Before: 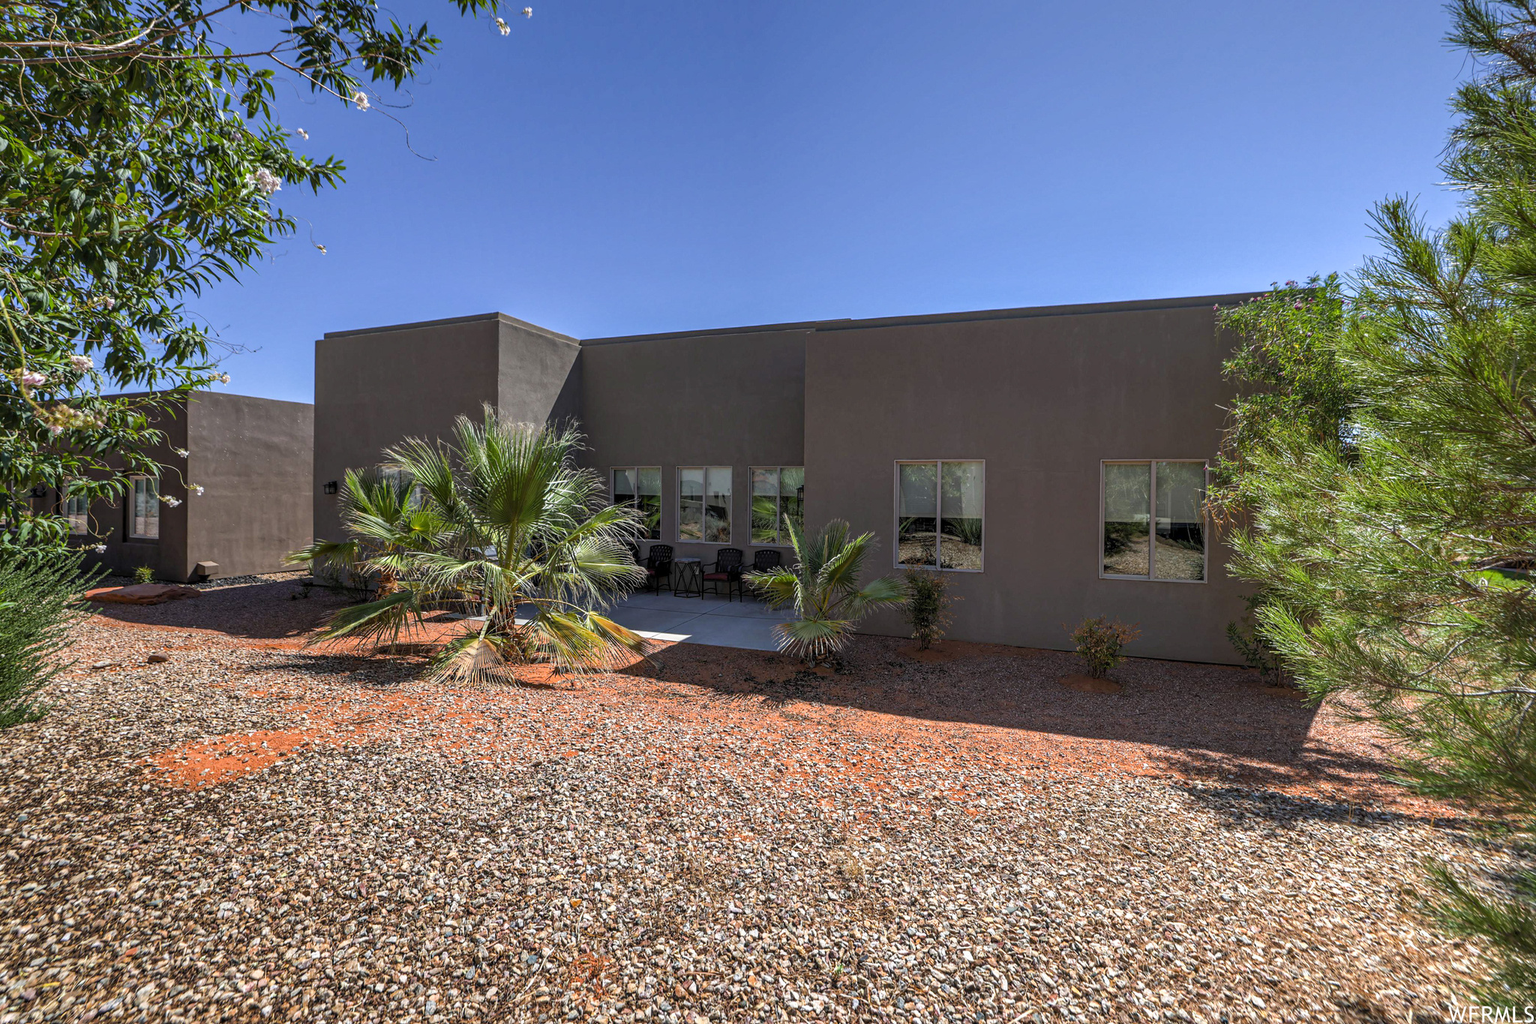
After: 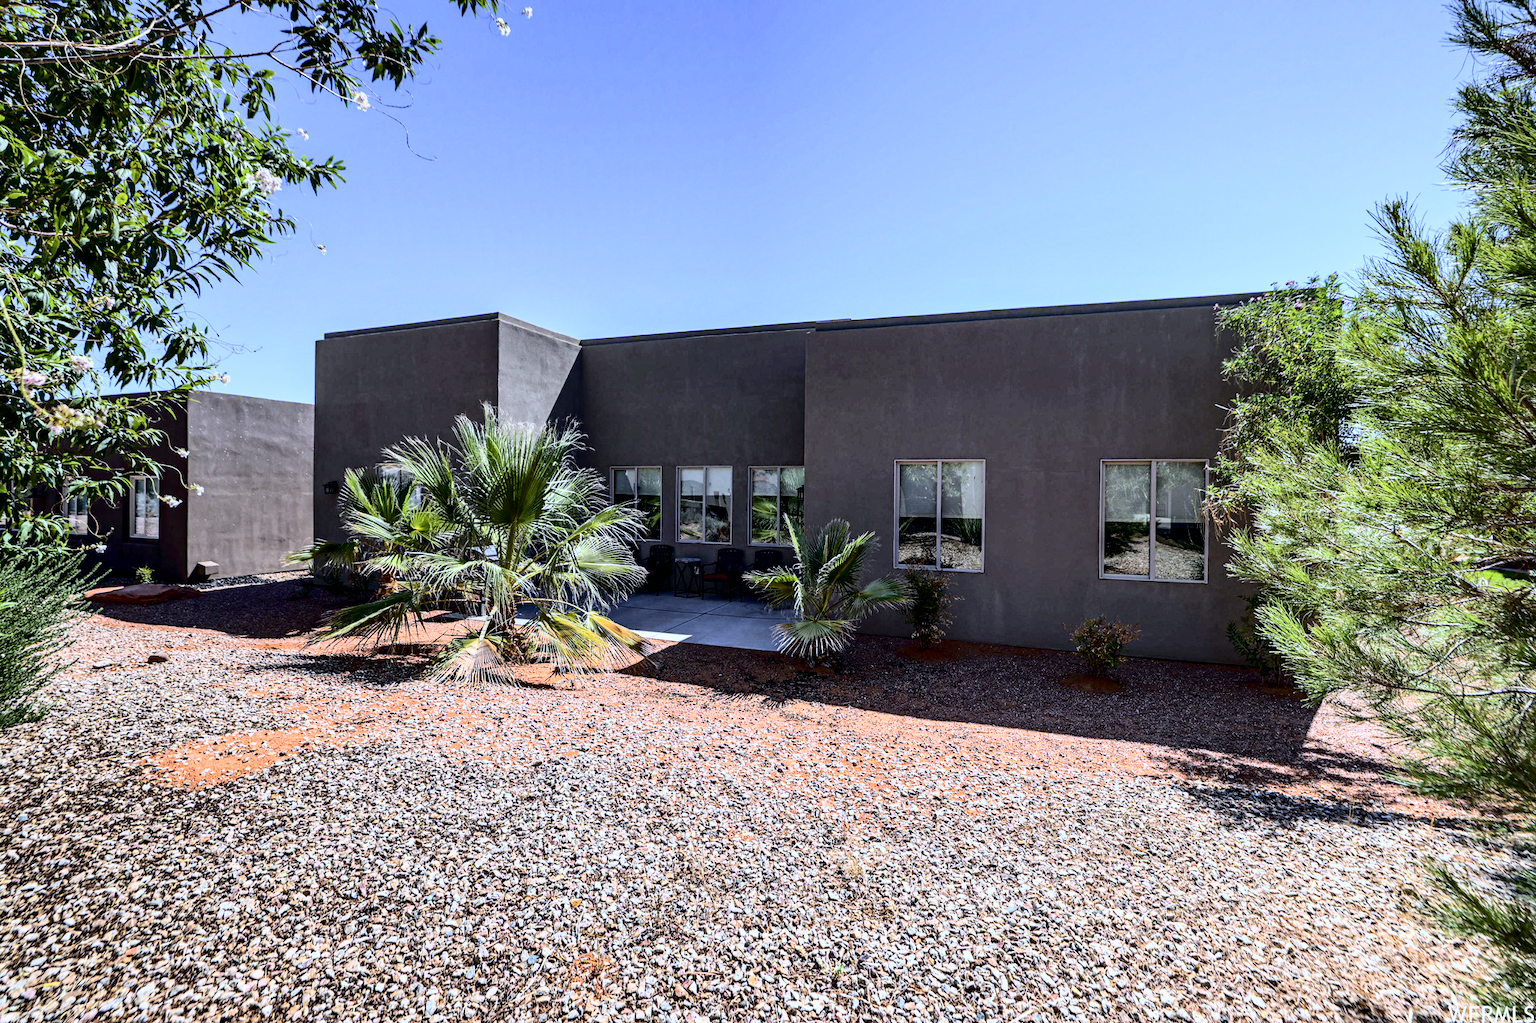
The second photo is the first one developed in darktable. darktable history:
tone curve: curves: ch0 [(0, 0) (0.003, 0.001) (0.011, 0.004) (0.025, 0.009) (0.044, 0.016) (0.069, 0.025) (0.1, 0.036) (0.136, 0.059) (0.177, 0.103) (0.224, 0.175) (0.277, 0.274) (0.335, 0.395) (0.399, 0.52) (0.468, 0.635) (0.543, 0.733) (0.623, 0.817) (0.709, 0.888) (0.801, 0.93) (0.898, 0.964) (1, 1)], color space Lab, independent channels, preserve colors none
exposure: black level correction 0.01, exposure 0.014 EV, compensate highlight preservation false
white balance: red 0.948, green 1.02, blue 1.176
